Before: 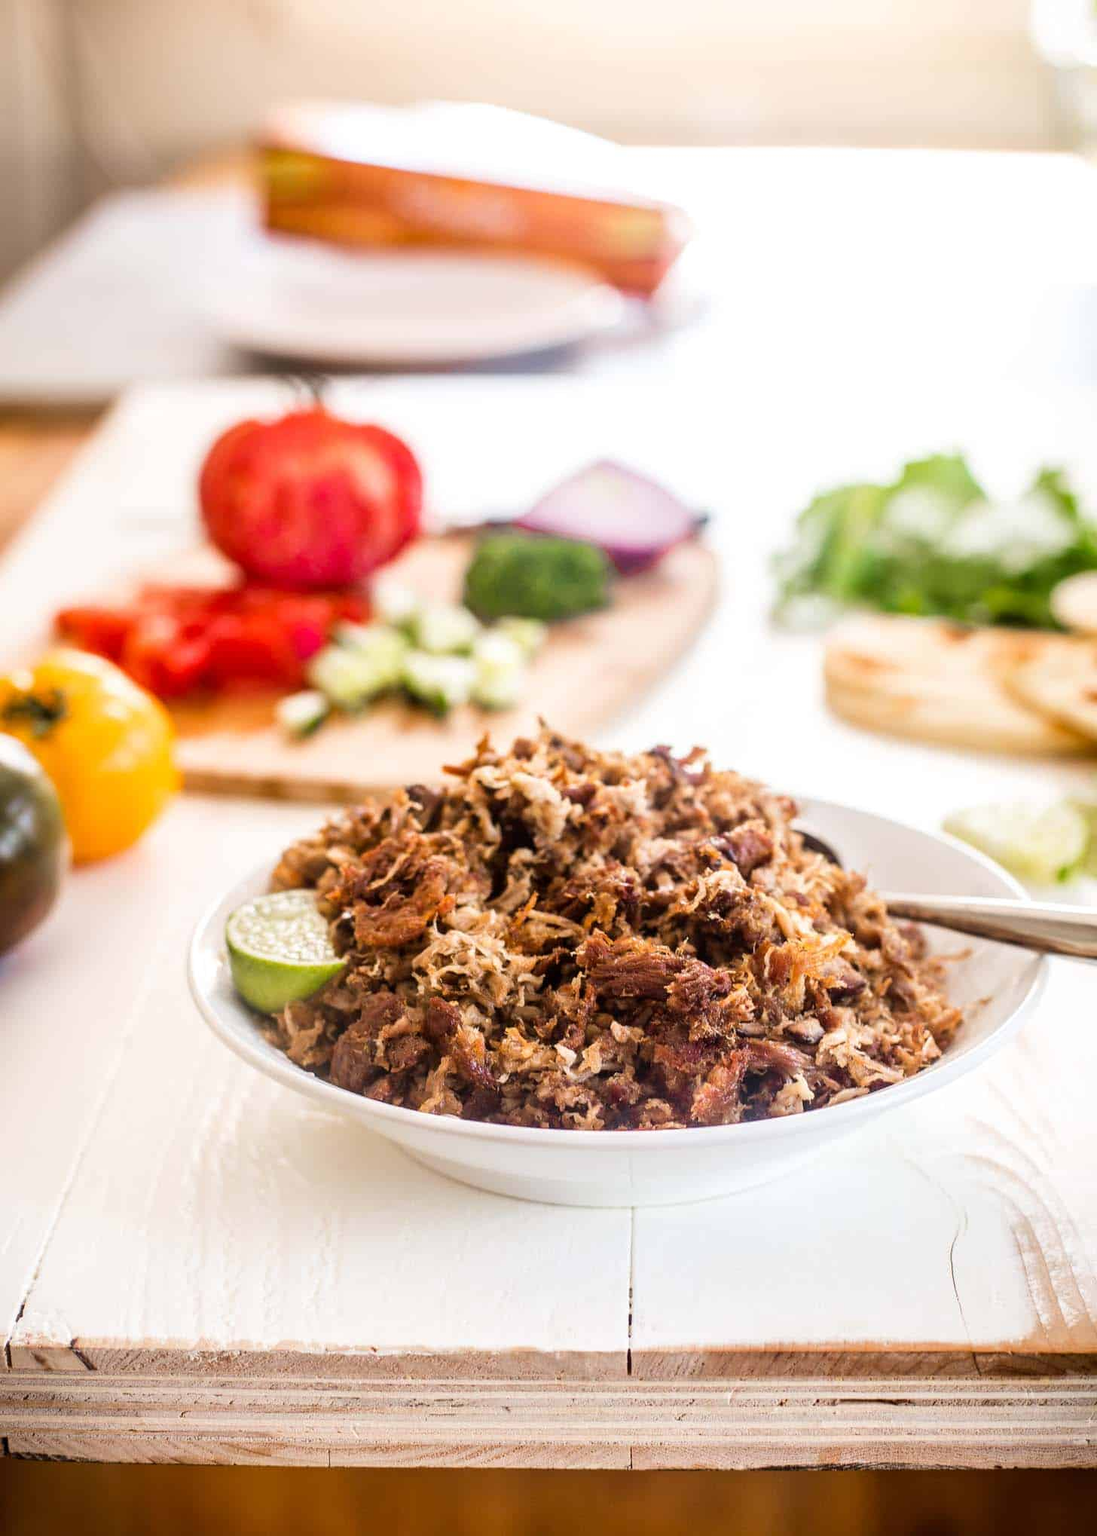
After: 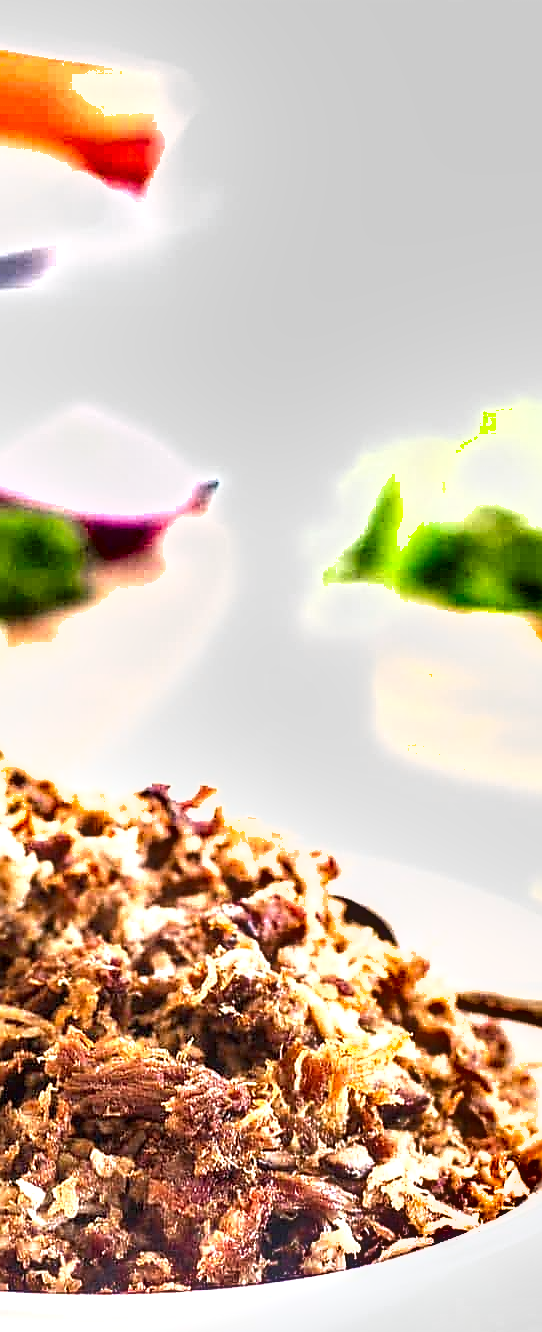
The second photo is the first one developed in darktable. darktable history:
sharpen: radius 1.428, amount 1.243, threshold 0.703
local contrast: on, module defaults
crop and rotate: left 49.46%, top 10.121%, right 13.272%, bottom 24.497%
shadows and highlights: soften with gaussian
exposure: exposure 1 EV, compensate exposure bias true, compensate highlight preservation false
